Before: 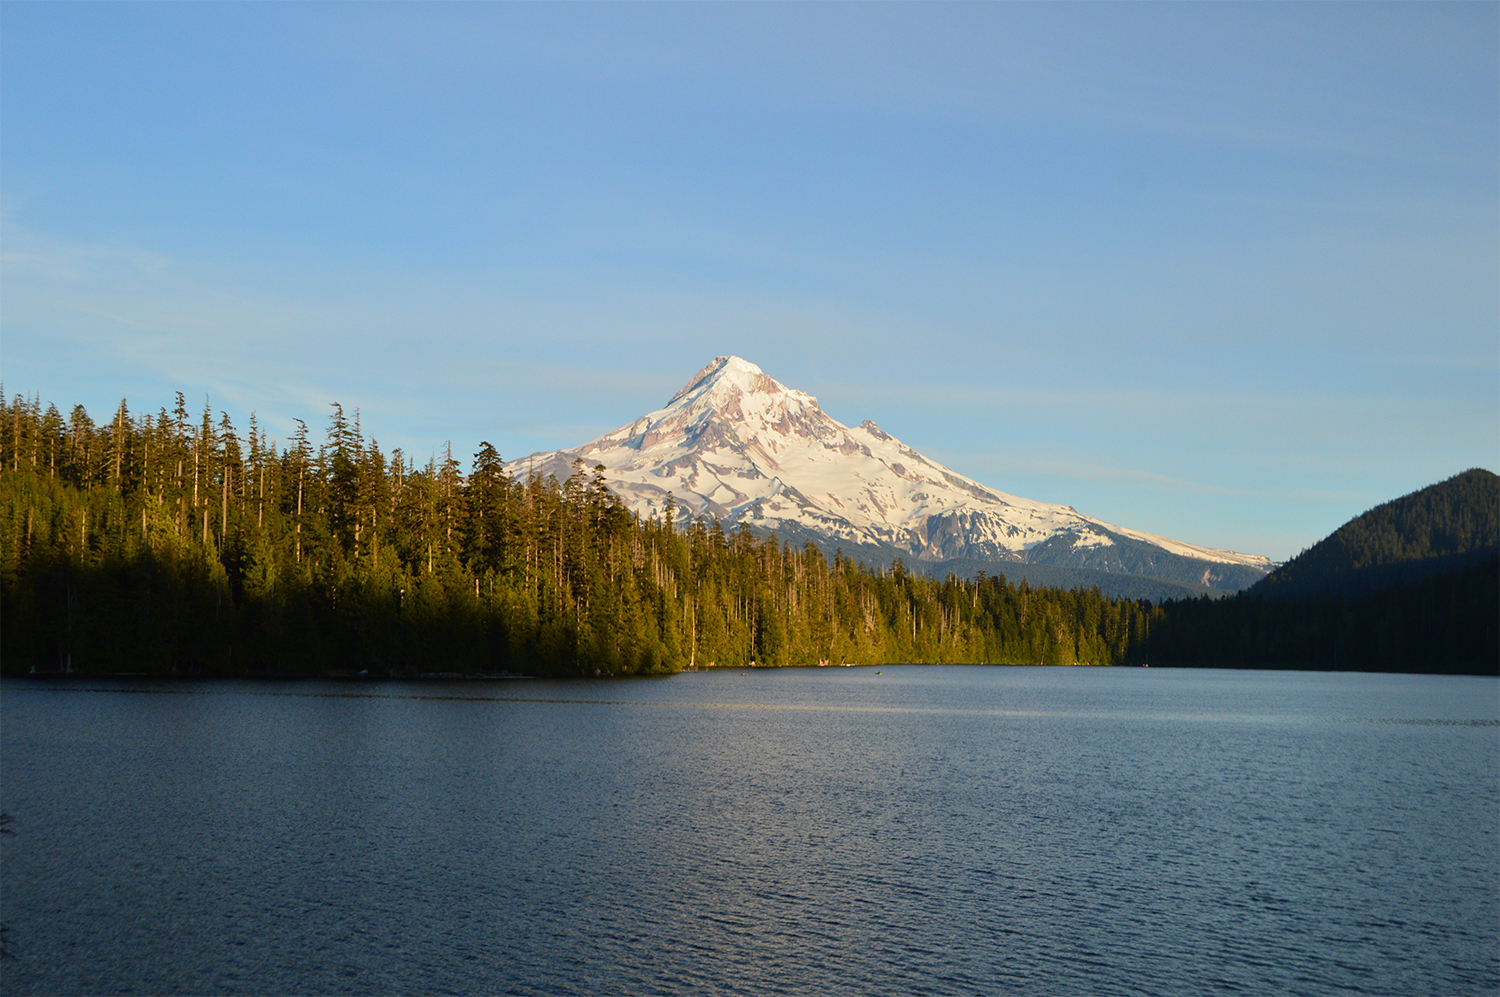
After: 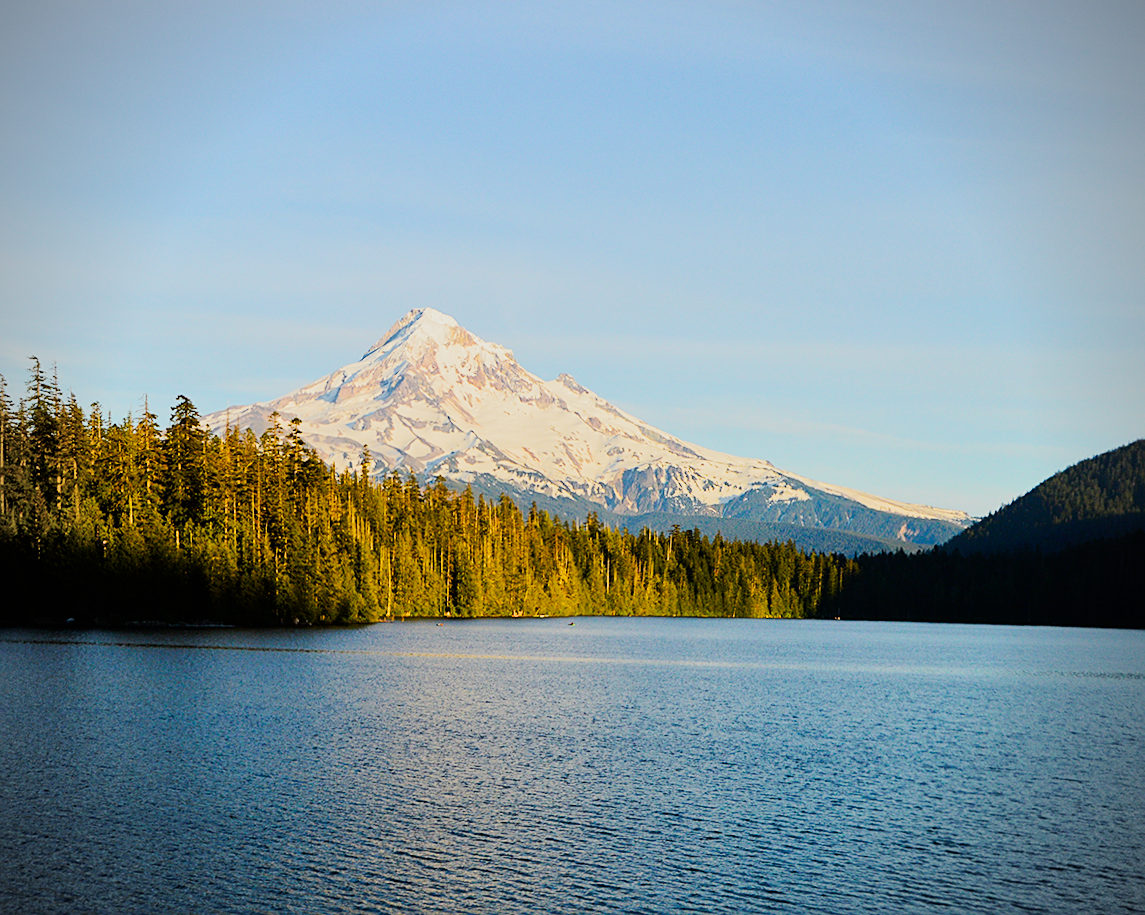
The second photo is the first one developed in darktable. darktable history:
exposure: exposure -0.048 EV, compensate highlight preservation false
color balance rgb: linear chroma grading › global chroma 15%, perceptual saturation grading › global saturation 30%
filmic rgb: black relative exposure -7.65 EV, white relative exposure 4.56 EV, hardness 3.61
crop and rotate: left 17.959%, top 5.771%, right 1.742%
tone curve: curves: ch0 [(0, 0) (0.003, 0.003) (0.011, 0.014) (0.025, 0.033) (0.044, 0.06) (0.069, 0.096) (0.1, 0.132) (0.136, 0.174) (0.177, 0.226) (0.224, 0.282) (0.277, 0.352) (0.335, 0.435) (0.399, 0.524) (0.468, 0.615) (0.543, 0.695) (0.623, 0.771) (0.709, 0.835) (0.801, 0.894) (0.898, 0.944) (1, 1)], preserve colors none
sharpen: on, module defaults
vignetting: fall-off start 79.88%
rotate and perspective: rotation 0.074°, lens shift (vertical) 0.096, lens shift (horizontal) -0.041, crop left 0.043, crop right 0.952, crop top 0.024, crop bottom 0.979
